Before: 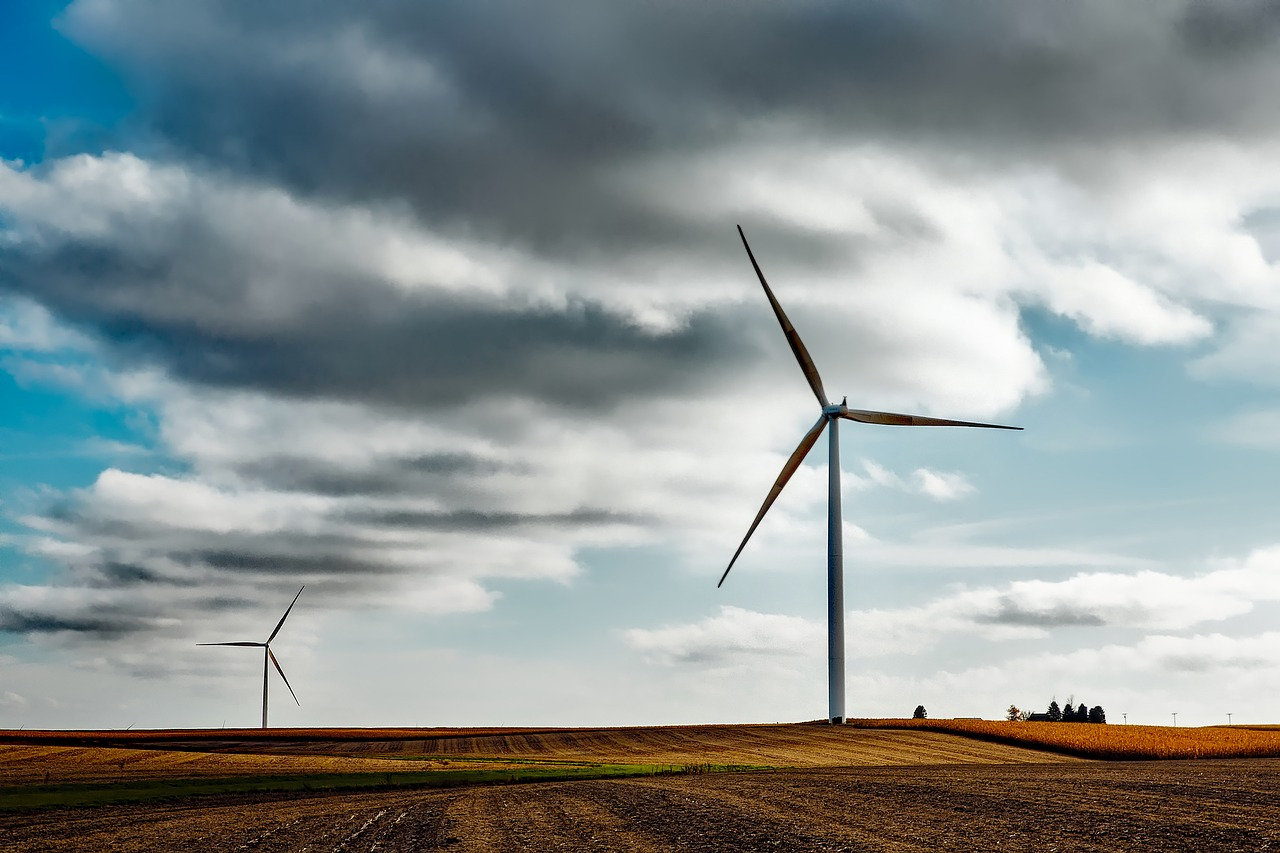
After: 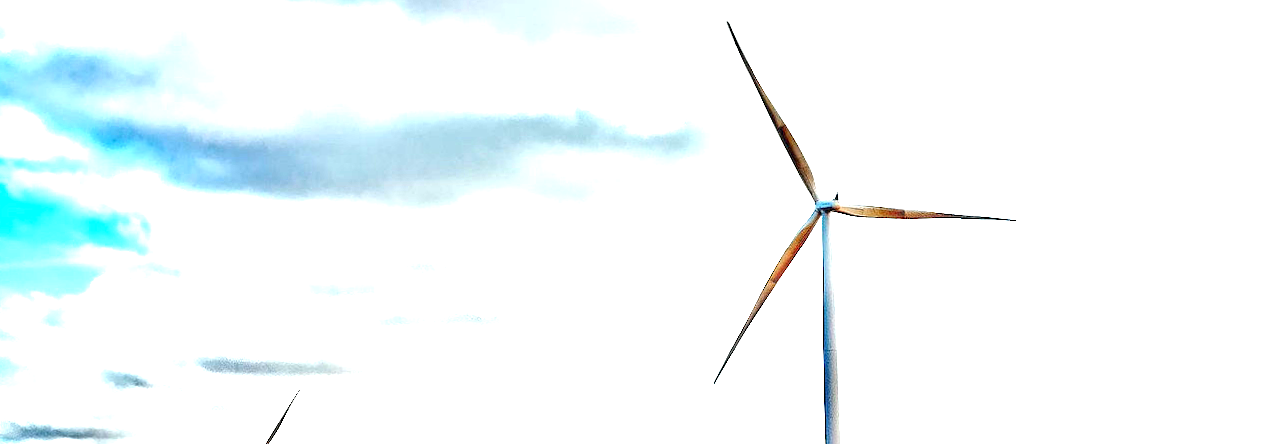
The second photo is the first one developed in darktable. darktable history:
rotate and perspective: rotation -1°, crop left 0.011, crop right 0.989, crop top 0.025, crop bottom 0.975
crop and rotate: top 23.043%, bottom 23.437%
exposure: exposure 3 EV, compensate highlight preservation false
